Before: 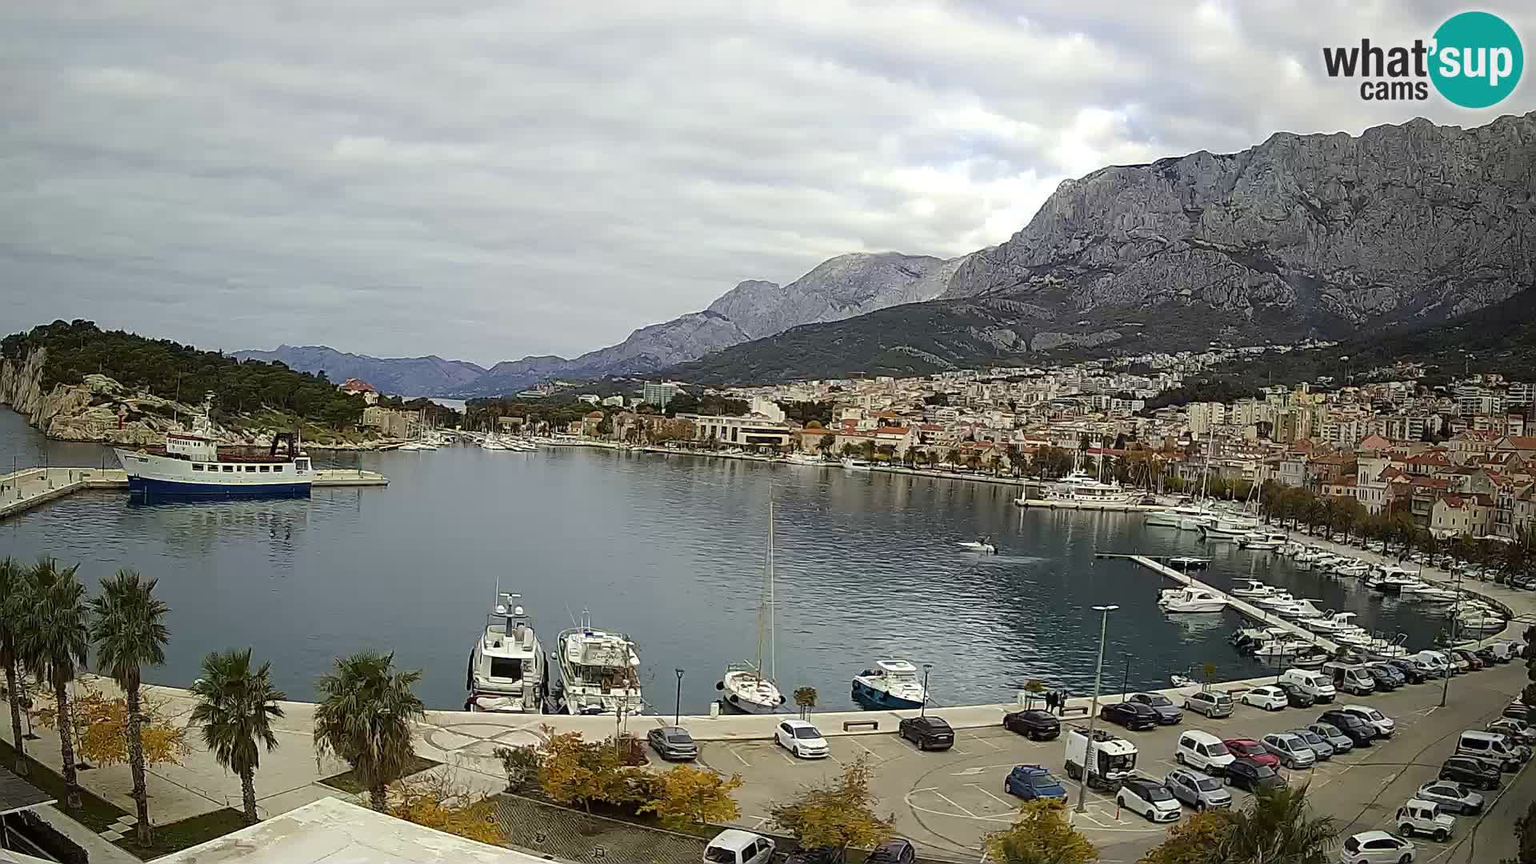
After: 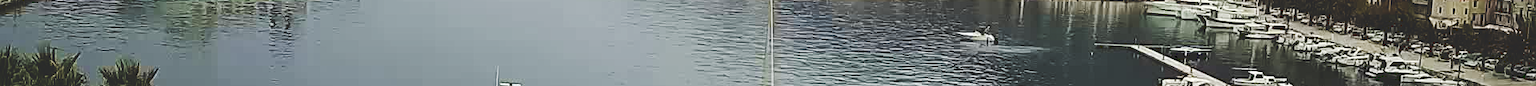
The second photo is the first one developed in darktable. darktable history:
crop and rotate: top 59.084%, bottom 30.916%
tone curve: curves: ch0 [(0, 0) (0.003, 0.17) (0.011, 0.17) (0.025, 0.17) (0.044, 0.168) (0.069, 0.167) (0.1, 0.173) (0.136, 0.181) (0.177, 0.199) (0.224, 0.226) (0.277, 0.271) (0.335, 0.333) (0.399, 0.419) (0.468, 0.52) (0.543, 0.621) (0.623, 0.716) (0.709, 0.795) (0.801, 0.867) (0.898, 0.914) (1, 1)], preserve colors none
